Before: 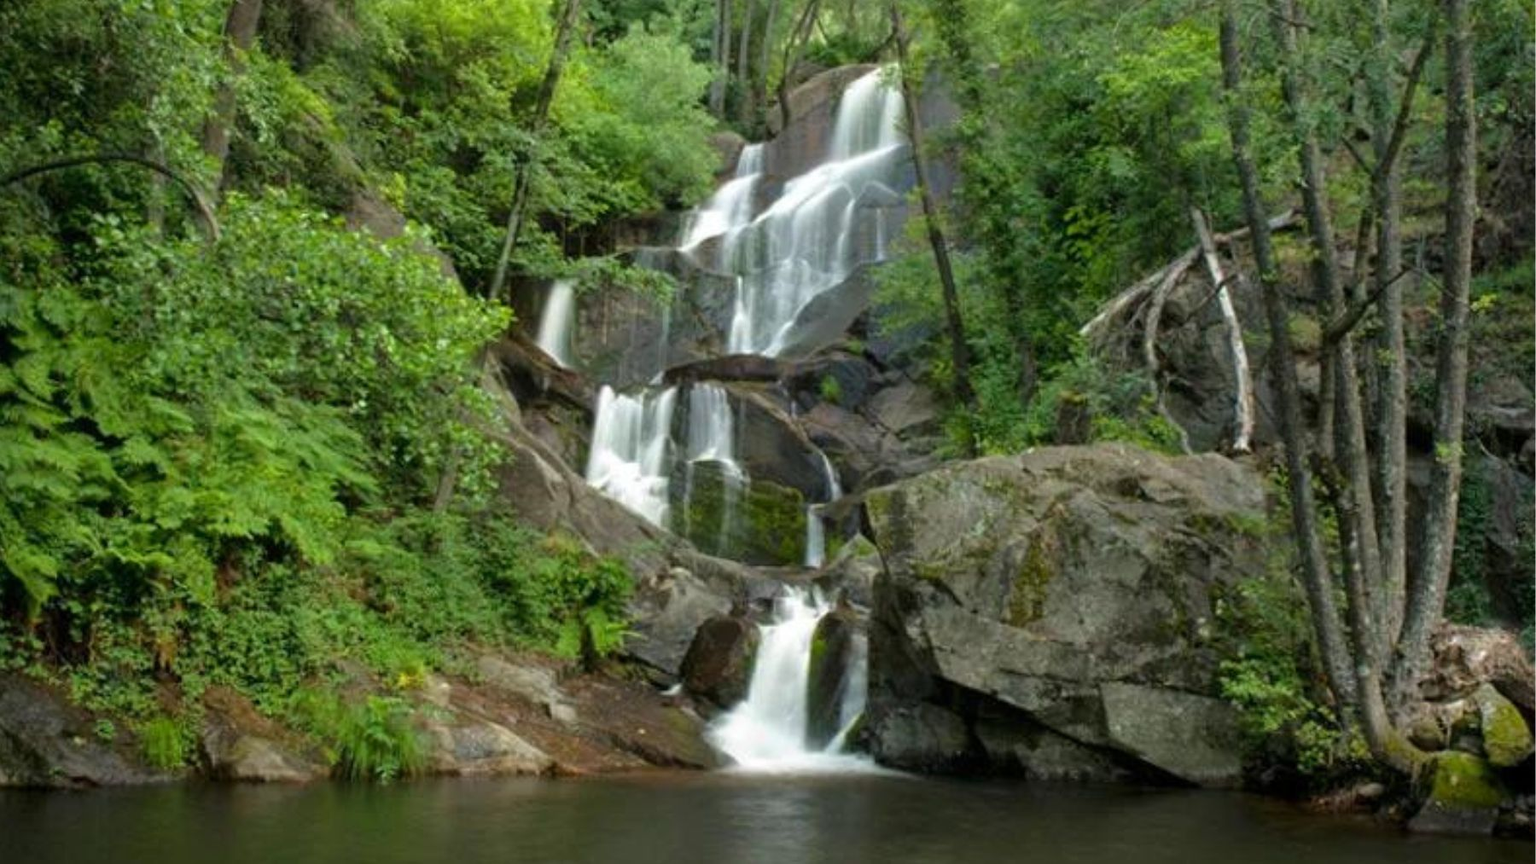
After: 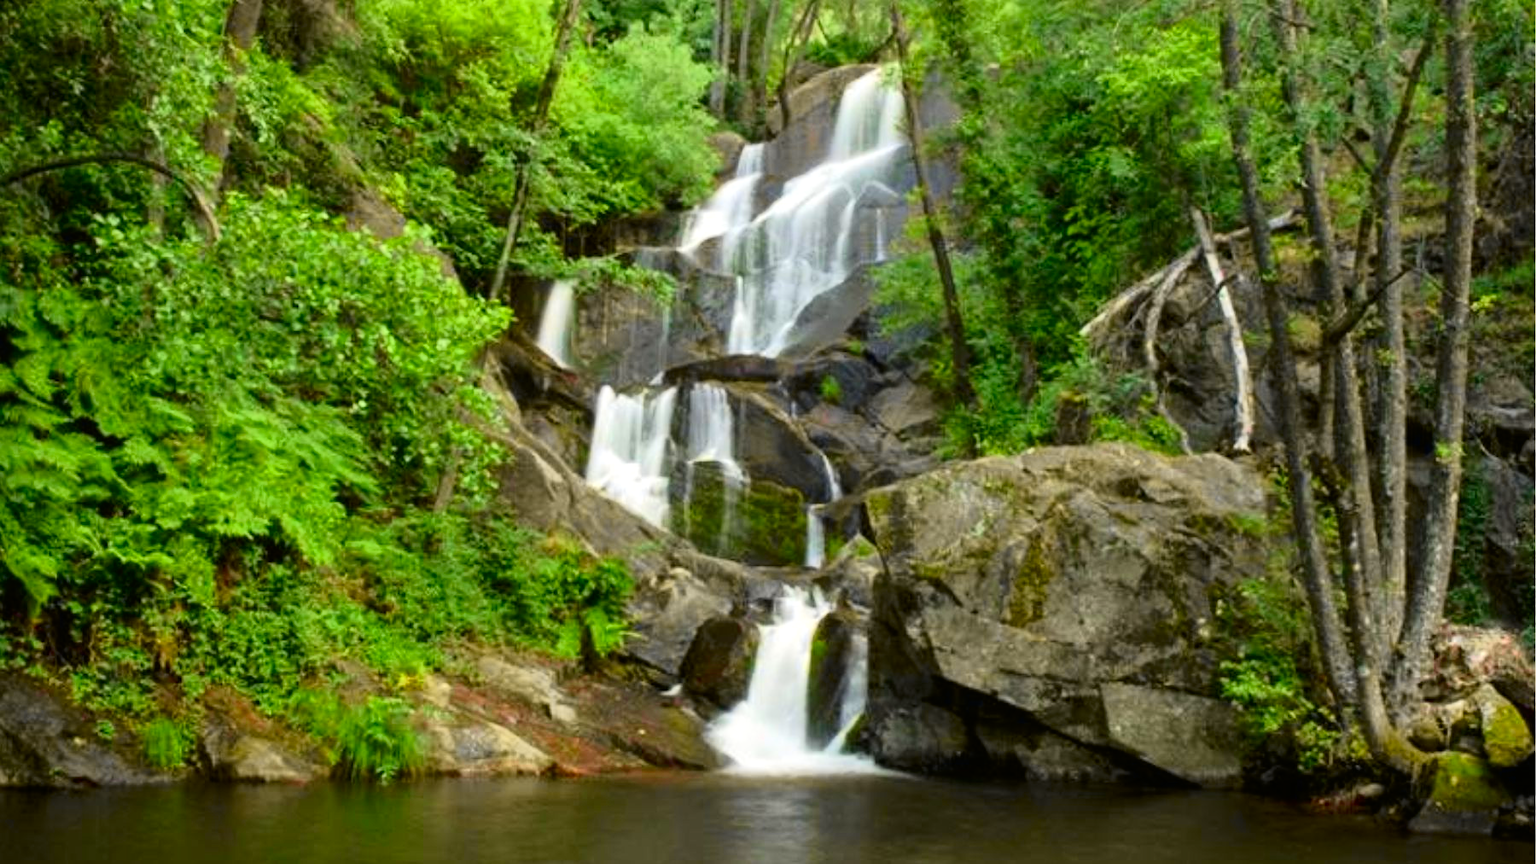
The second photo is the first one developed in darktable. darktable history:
exposure: exposure 0.197 EV, compensate highlight preservation false
contrast brightness saturation: contrast 0.08, saturation 0.2
tone curve: curves: ch0 [(0, 0.006) (0.037, 0.022) (0.123, 0.105) (0.19, 0.173) (0.277, 0.279) (0.474, 0.517) (0.597, 0.662) (0.687, 0.774) (0.855, 0.891) (1, 0.982)]; ch1 [(0, 0) (0.243, 0.245) (0.422, 0.415) (0.493, 0.498) (0.508, 0.503) (0.531, 0.55) (0.551, 0.582) (0.626, 0.672) (0.694, 0.732) (1, 1)]; ch2 [(0, 0) (0.249, 0.216) (0.356, 0.329) (0.424, 0.442) (0.476, 0.477) (0.498, 0.503) (0.517, 0.524) (0.532, 0.547) (0.562, 0.592) (0.614, 0.657) (0.706, 0.748) (0.808, 0.809) (0.991, 0.968)], color space Lab, independent channels, preserve colors none
